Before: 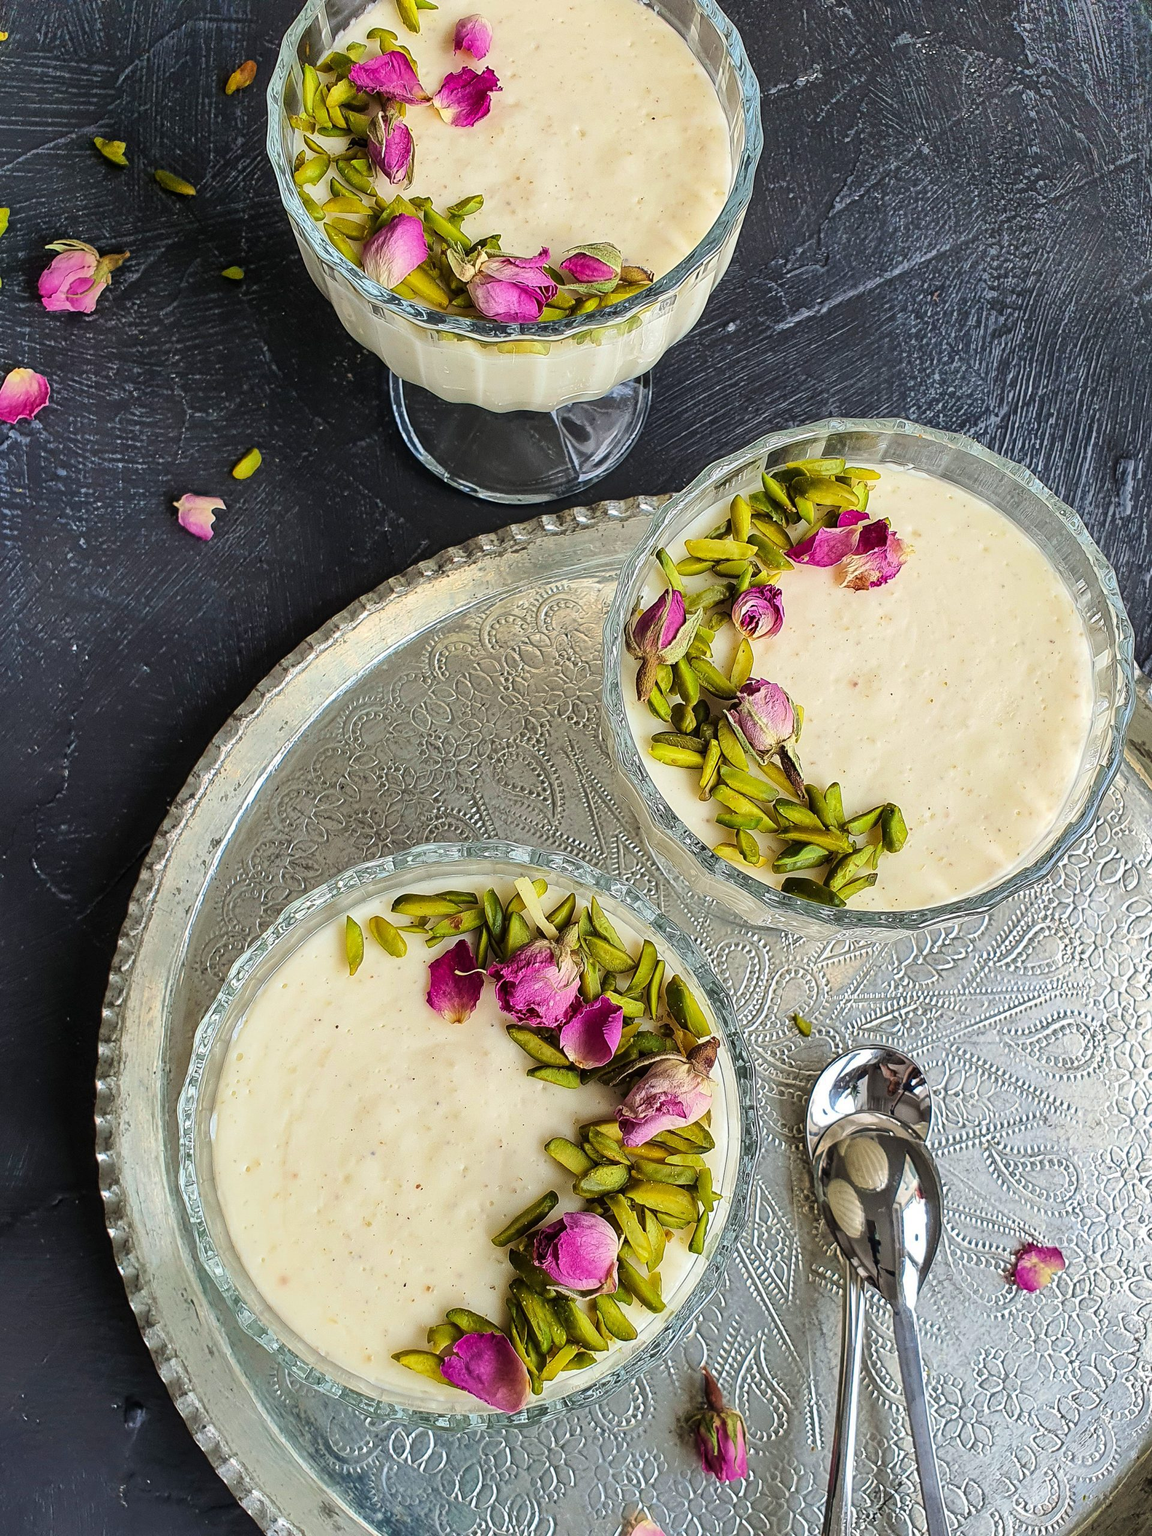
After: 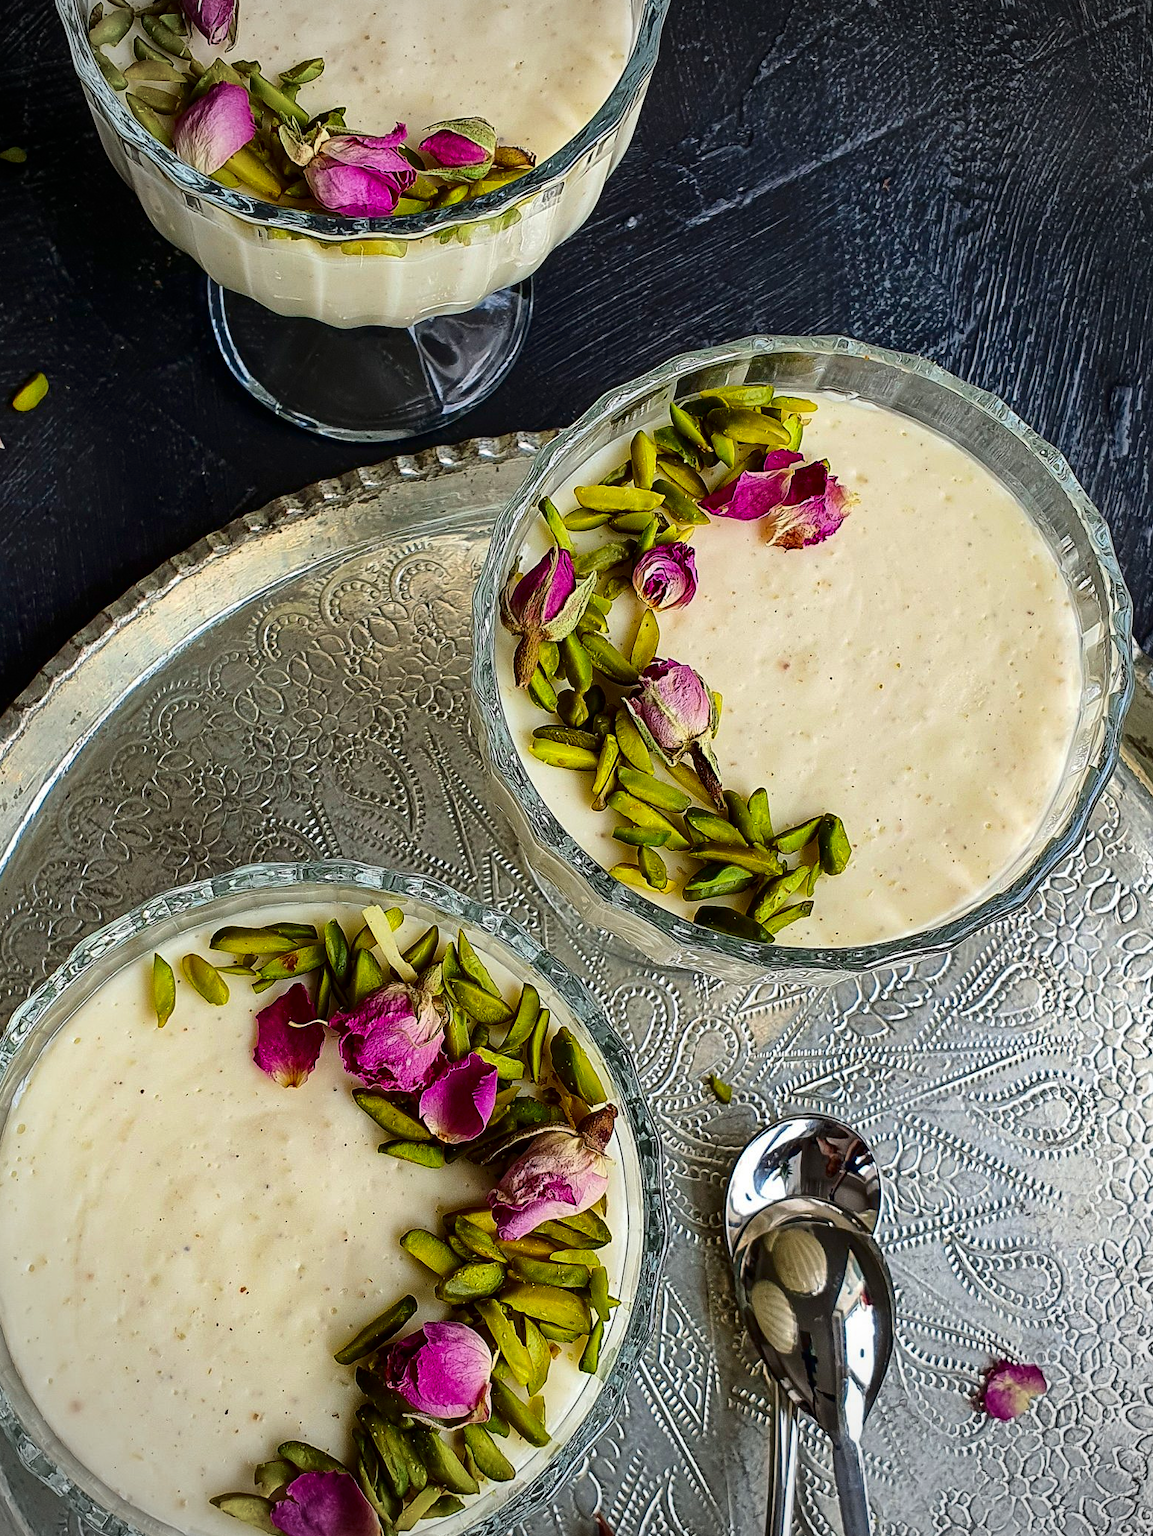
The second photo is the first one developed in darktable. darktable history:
crop: left 19.337%, top 9.687%, right 0%, bottom 9.794%
contrast brightness saturation: contrast 0.1, brightness -0.26, saturation 0.144
vignetting: brightness -0.448, saturation -0.691
